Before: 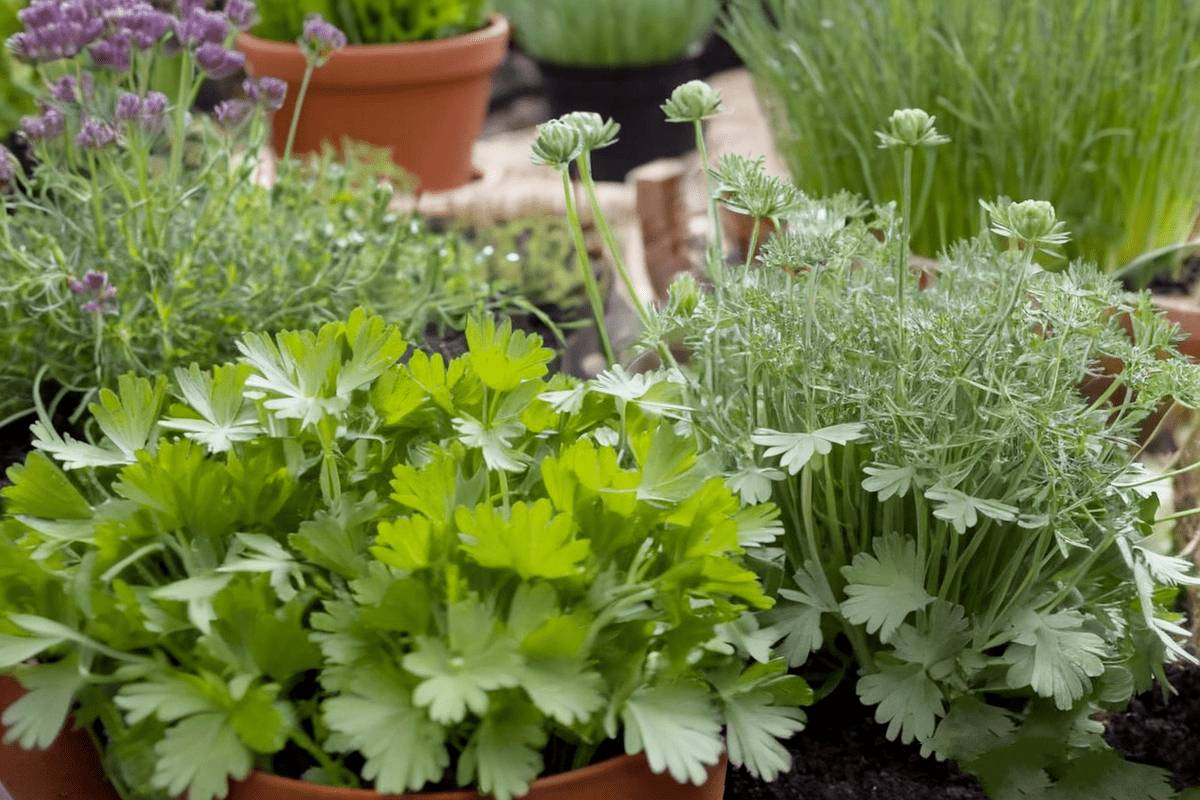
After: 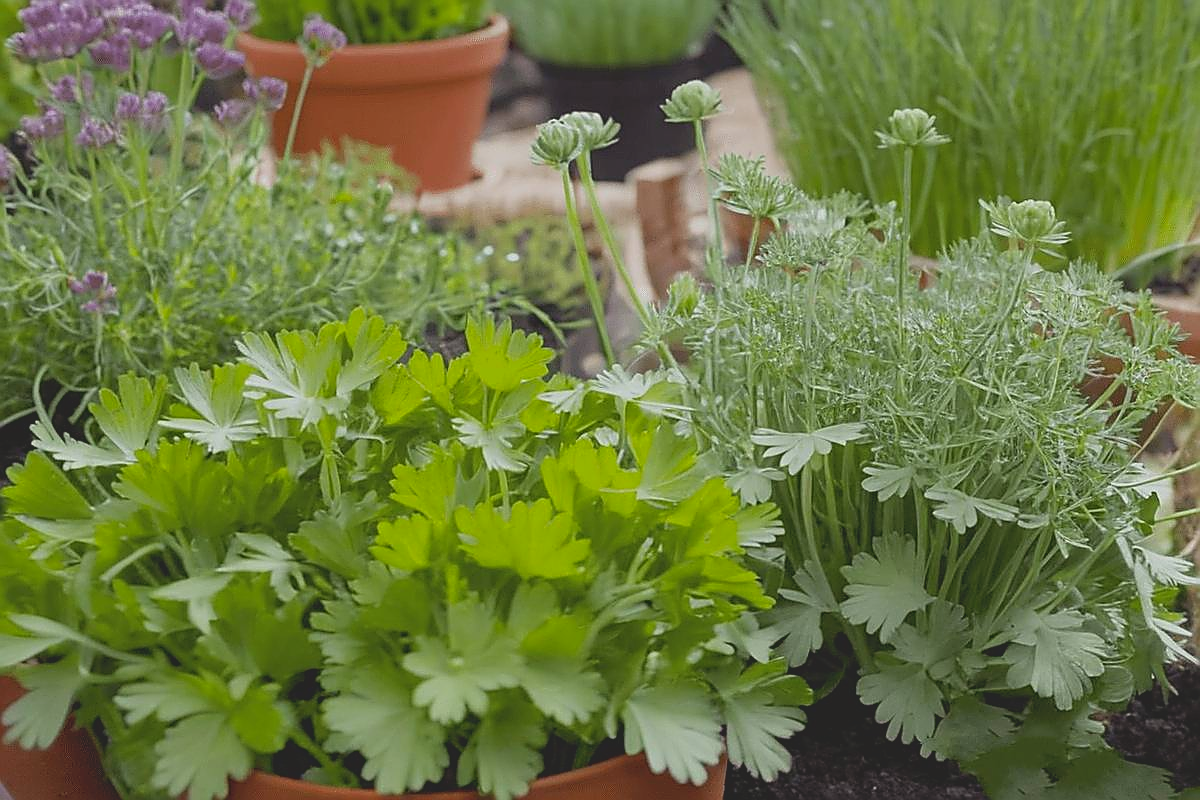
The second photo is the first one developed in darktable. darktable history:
contrast brightness saturation: contrast -0.28
sharpen: radius 1.424, amount 1.236, threshold 0.725
